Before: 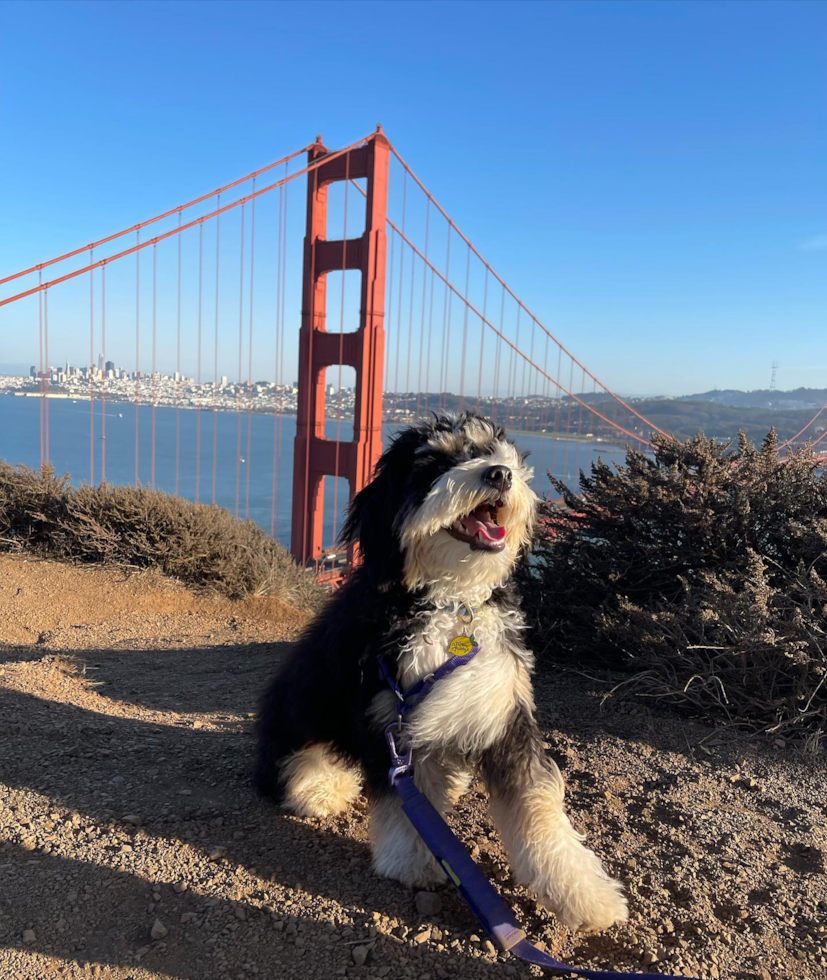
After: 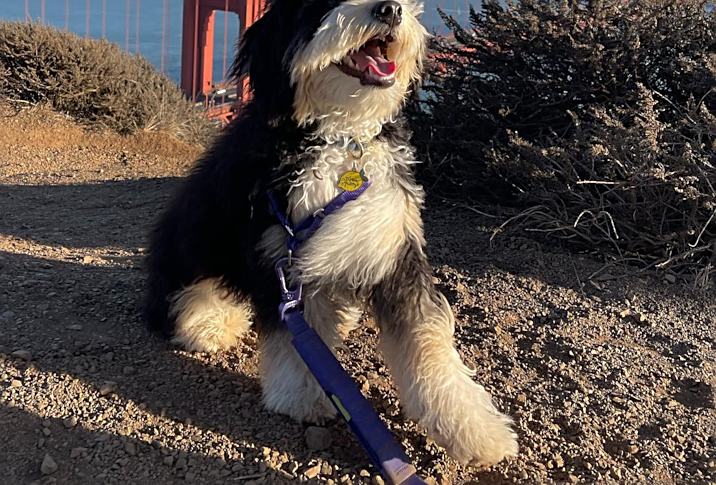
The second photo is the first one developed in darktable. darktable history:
shadows and highlights: shadows 24.91, highlights -25.06
crop and rotate: left 13.309%, top 47.601%, bottom 2.828%
sharpen: on, module defaults
